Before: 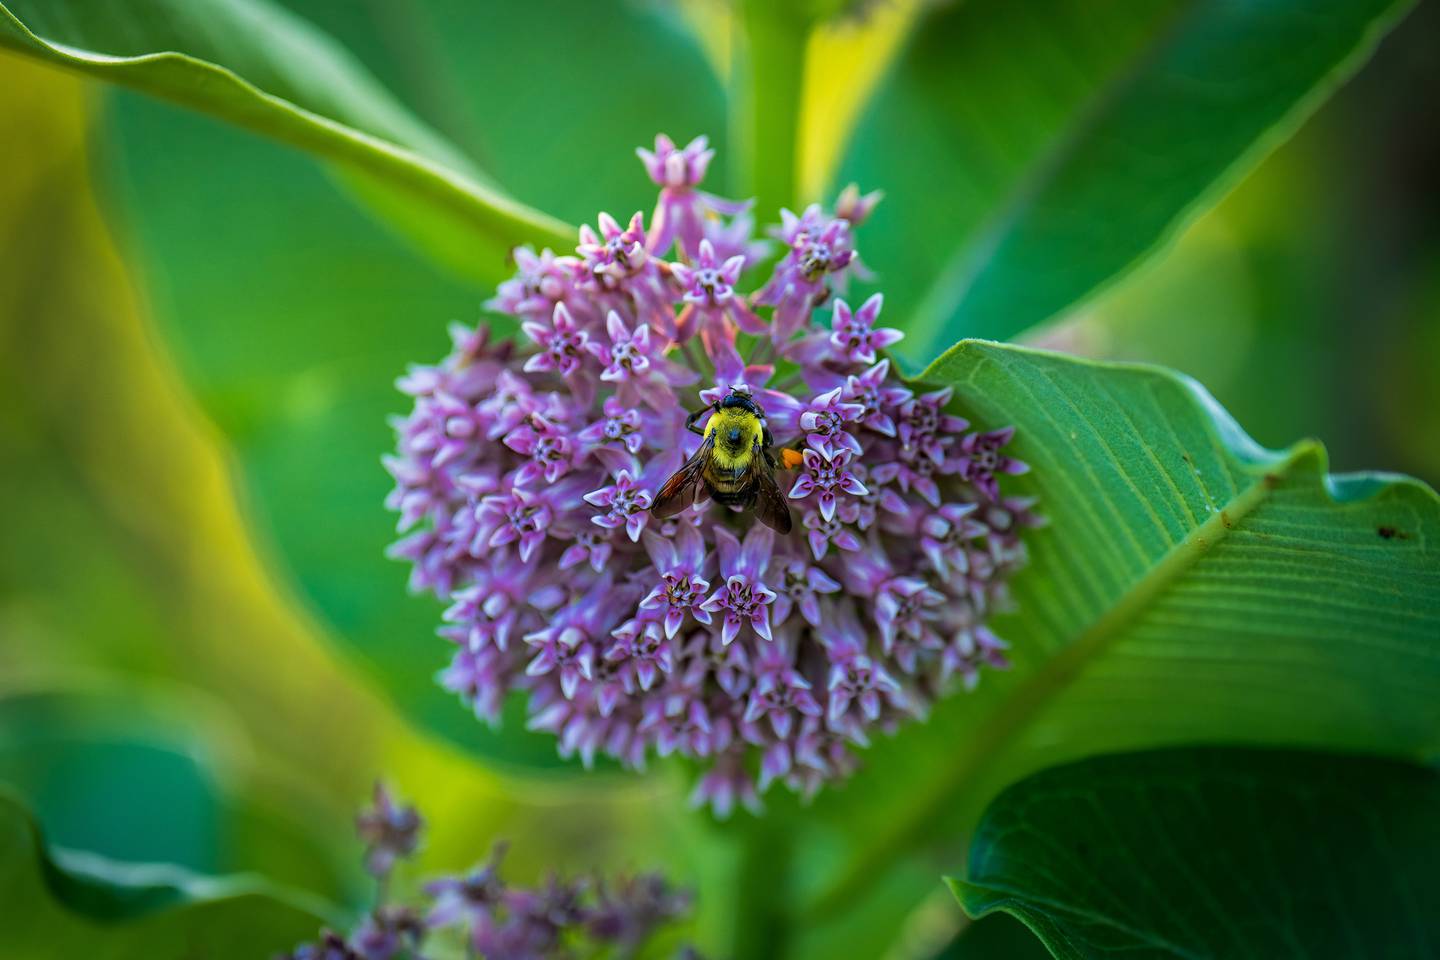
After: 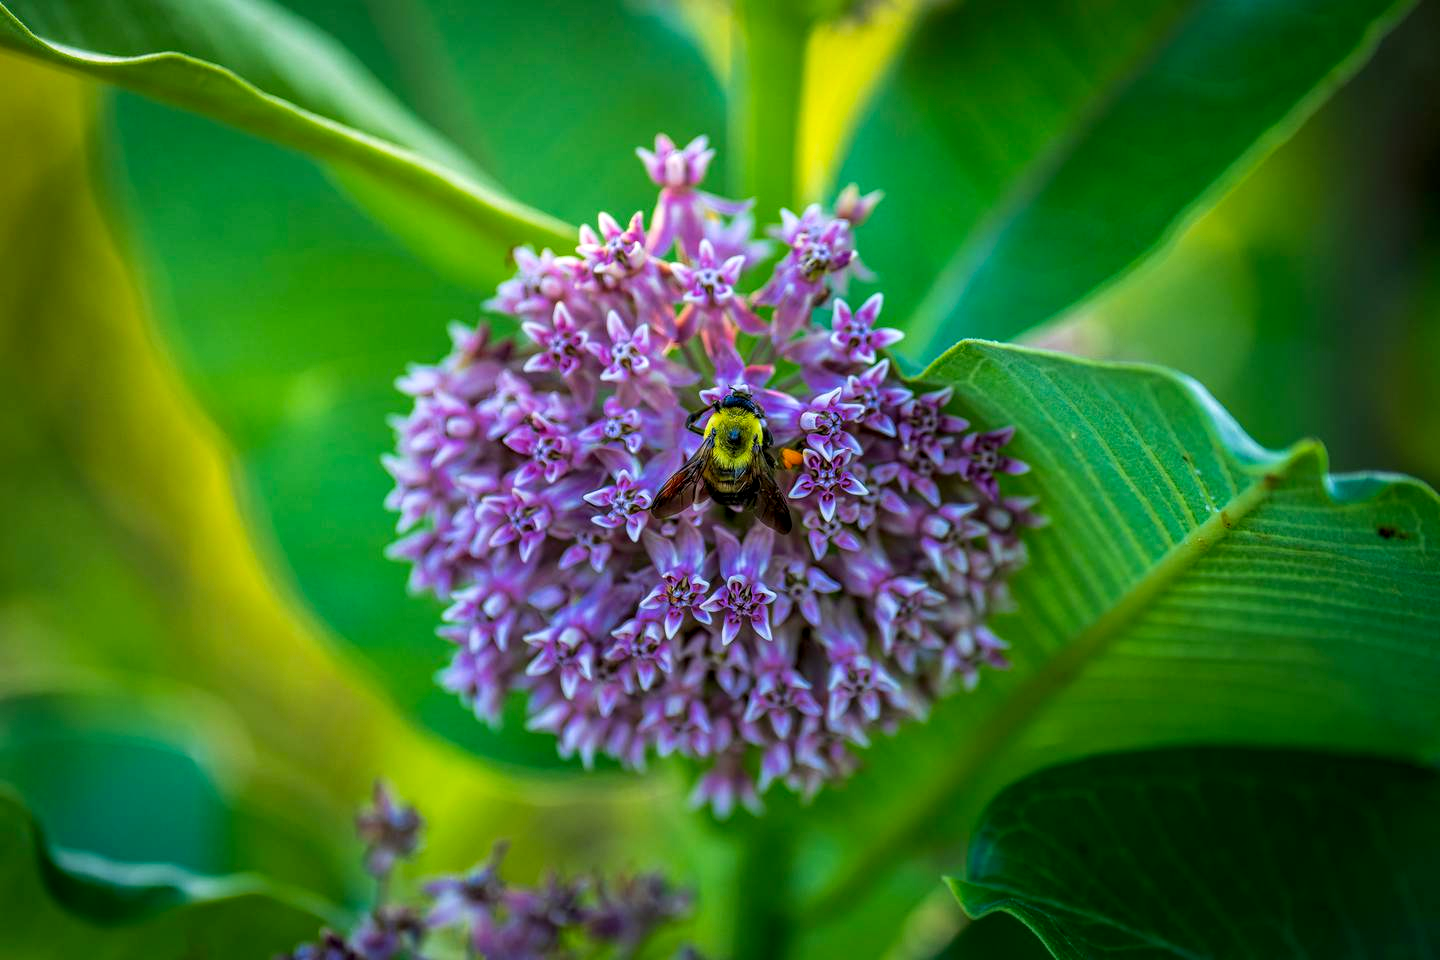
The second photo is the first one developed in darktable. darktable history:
bloom: size 15%, threshold 97%, strength 7%
local contrast: on, module defaults
contrast brightness saturation: contrast 0.04, saturation 0.16
